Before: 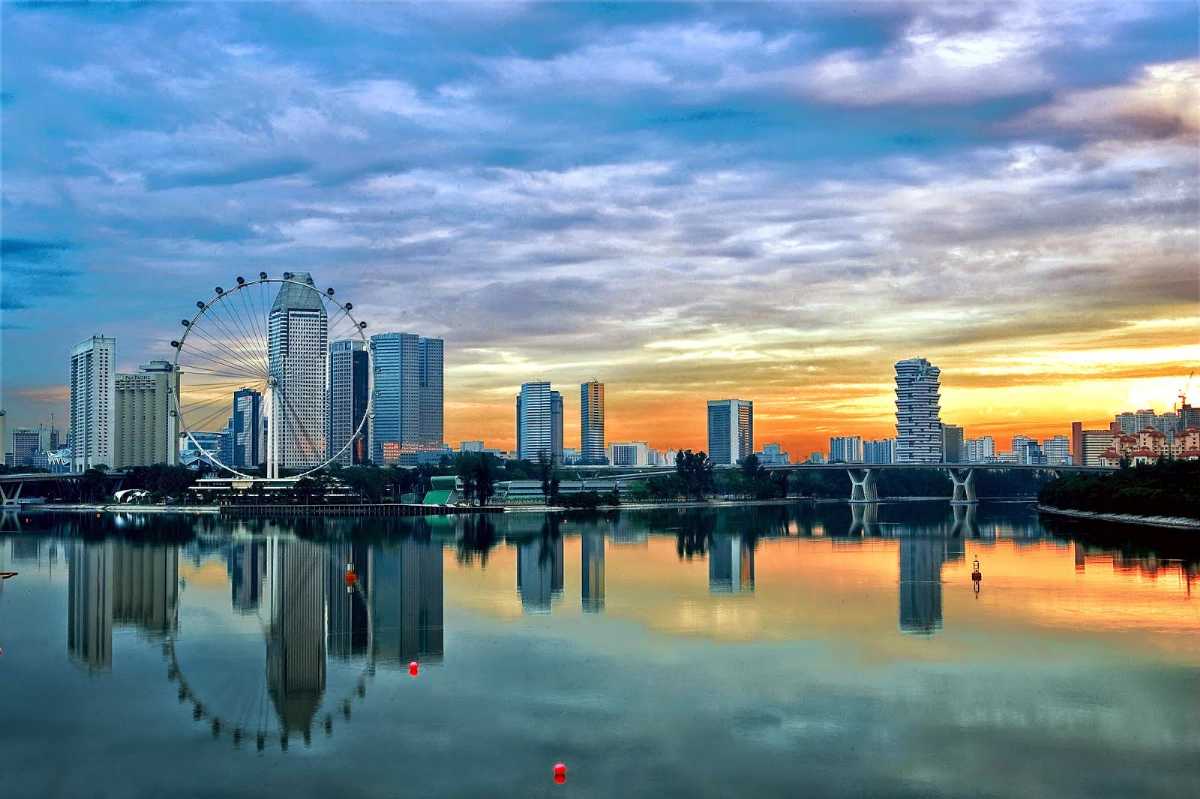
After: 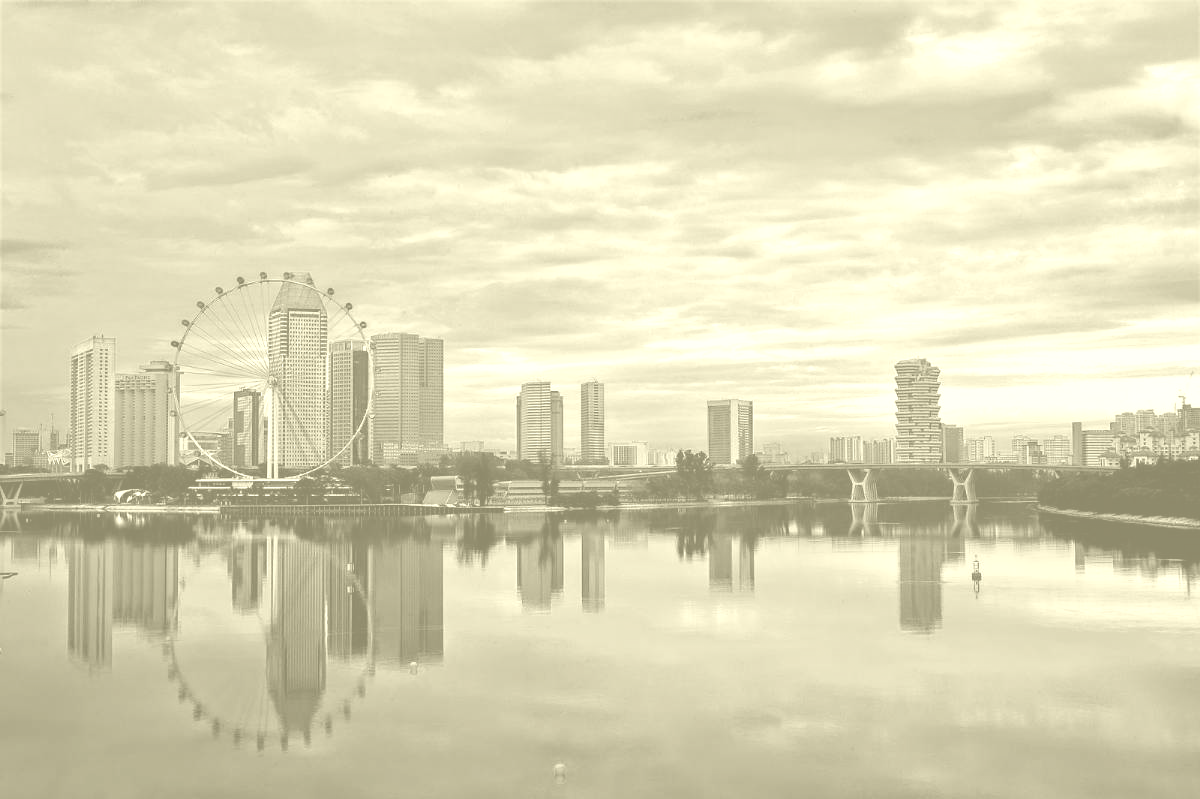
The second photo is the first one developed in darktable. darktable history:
shadows and highlights: shadows -12.5, white point adjustment 4, highlights 28.33
colorize: hue 43.2°, saturation 40%, version 1
